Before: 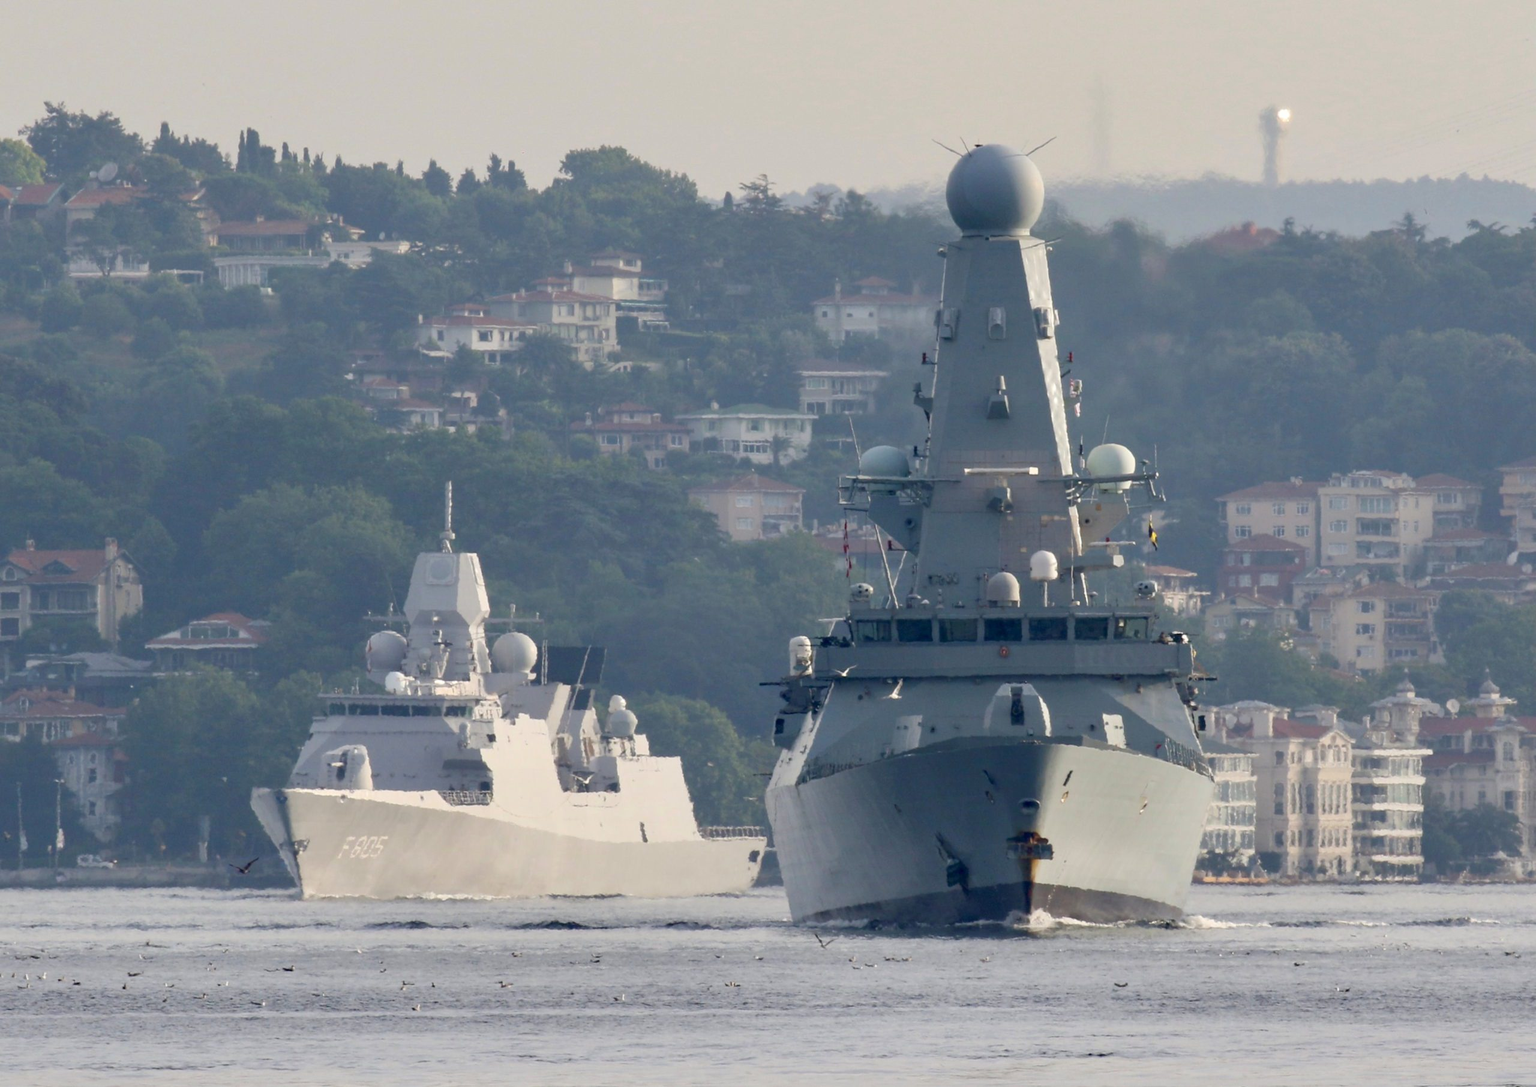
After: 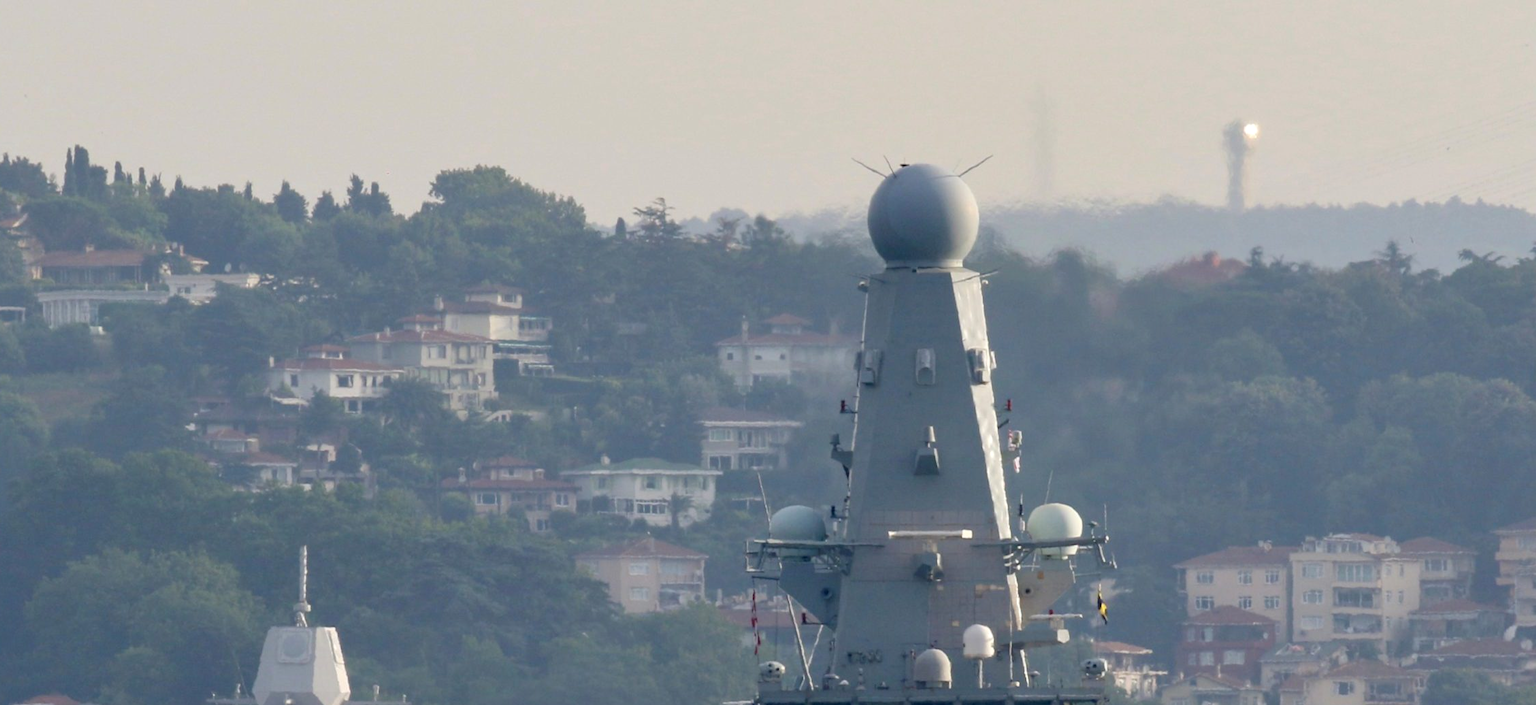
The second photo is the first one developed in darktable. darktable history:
crop and rotate: left 11.812%, bottom 42.776%
exposure: exposure 0.081 EV, compensate highlight preservation false
